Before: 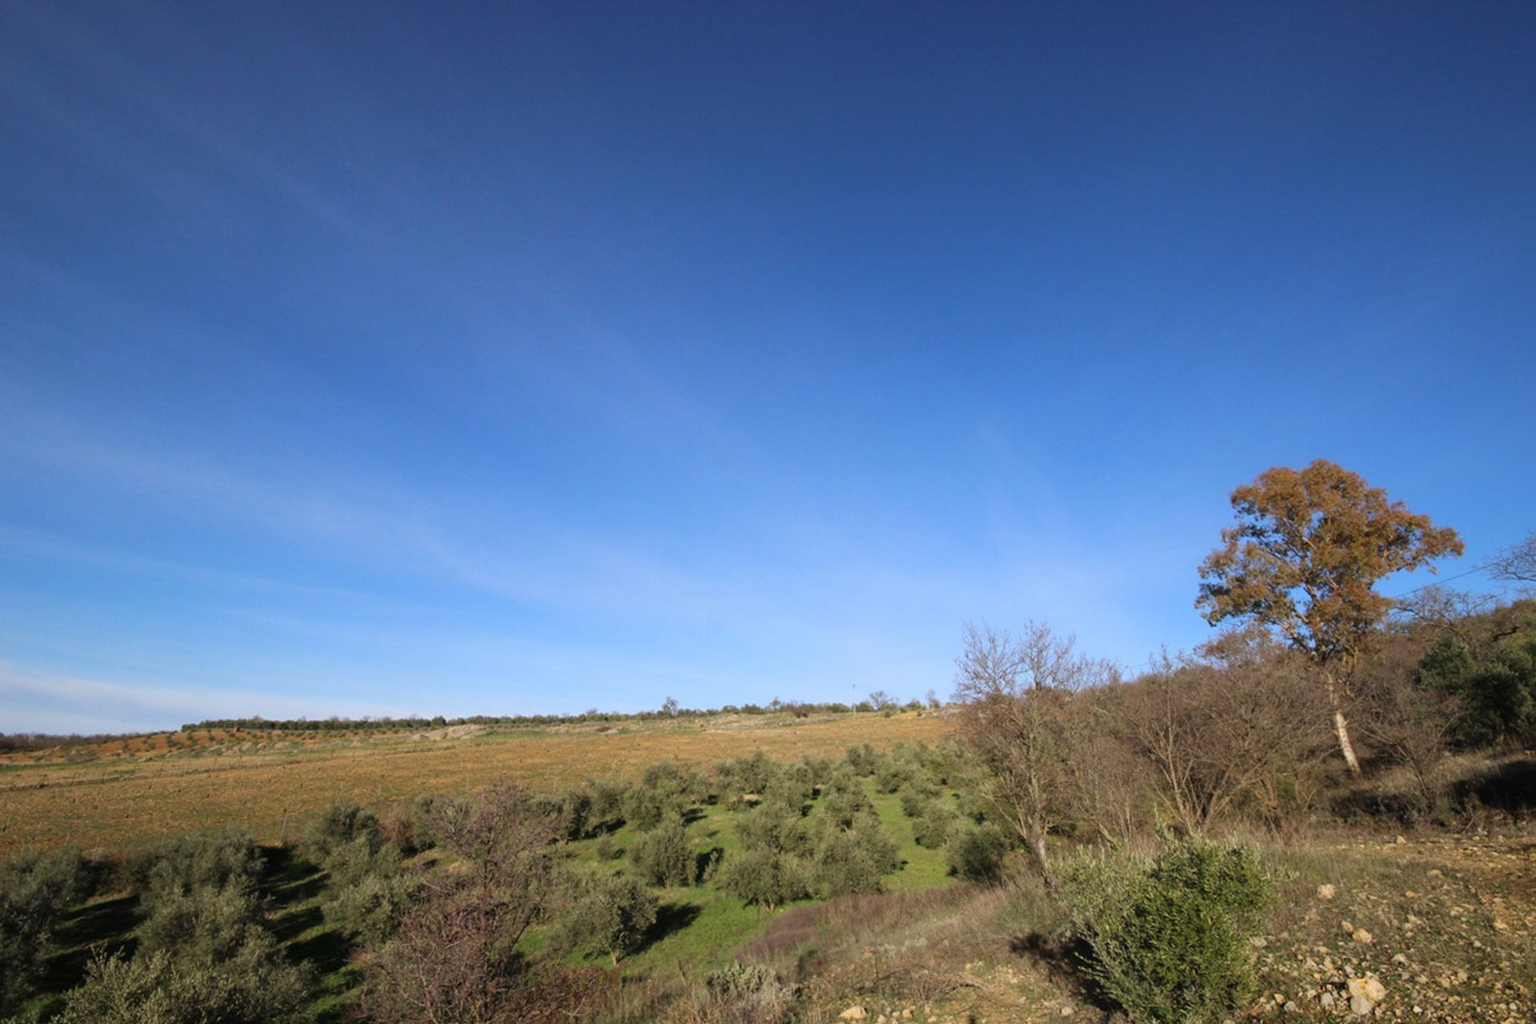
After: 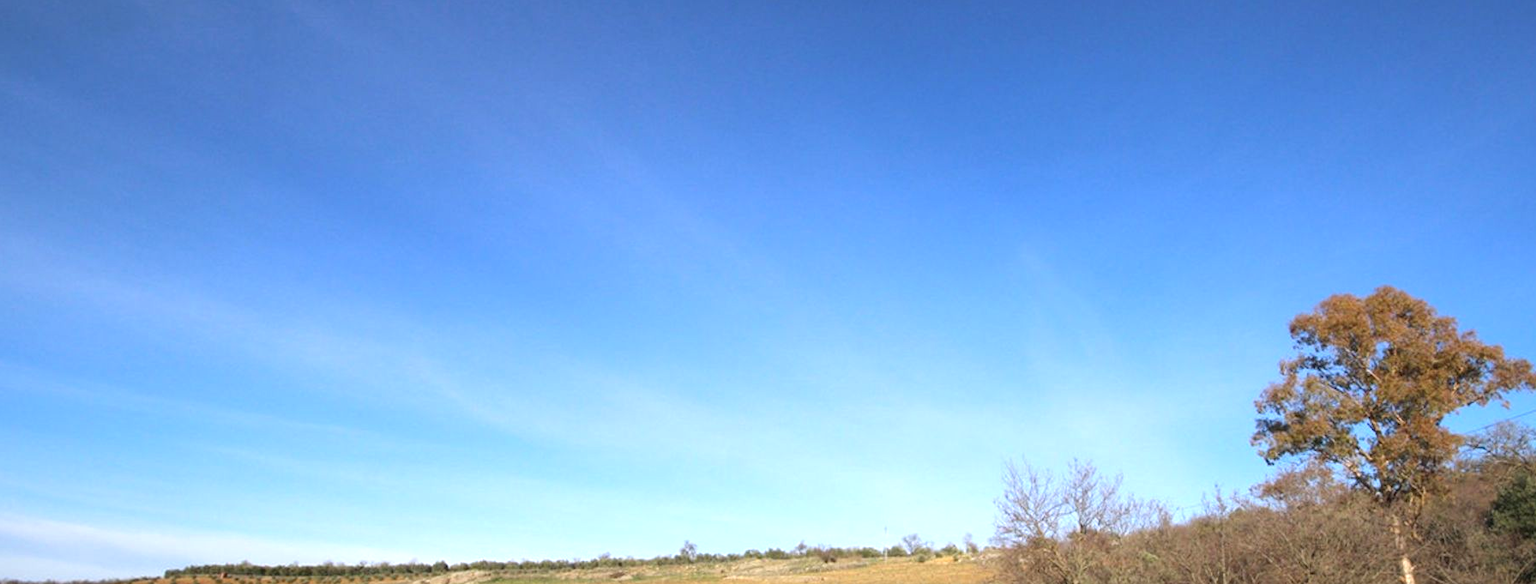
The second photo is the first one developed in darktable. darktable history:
crop: left 1.835%, top 18.85%, right 4.84%, bottom 27.825%
exposure: exposure 0.639 EV, compensate highlight preservation false
